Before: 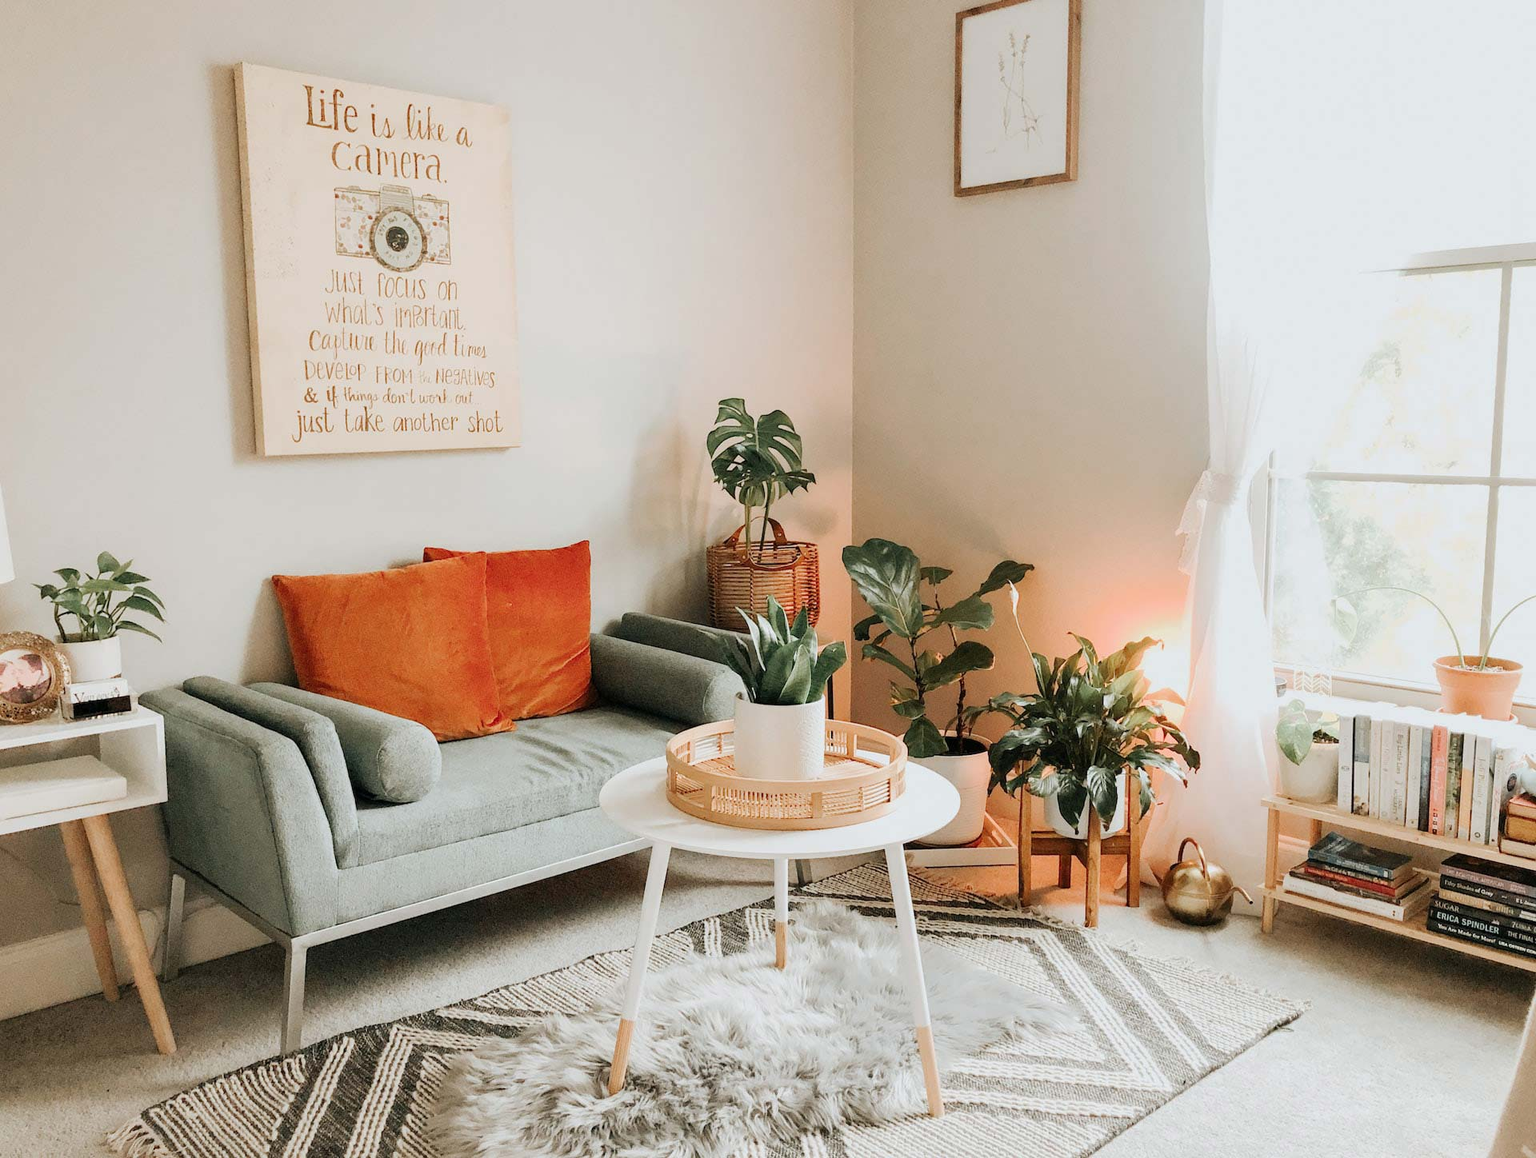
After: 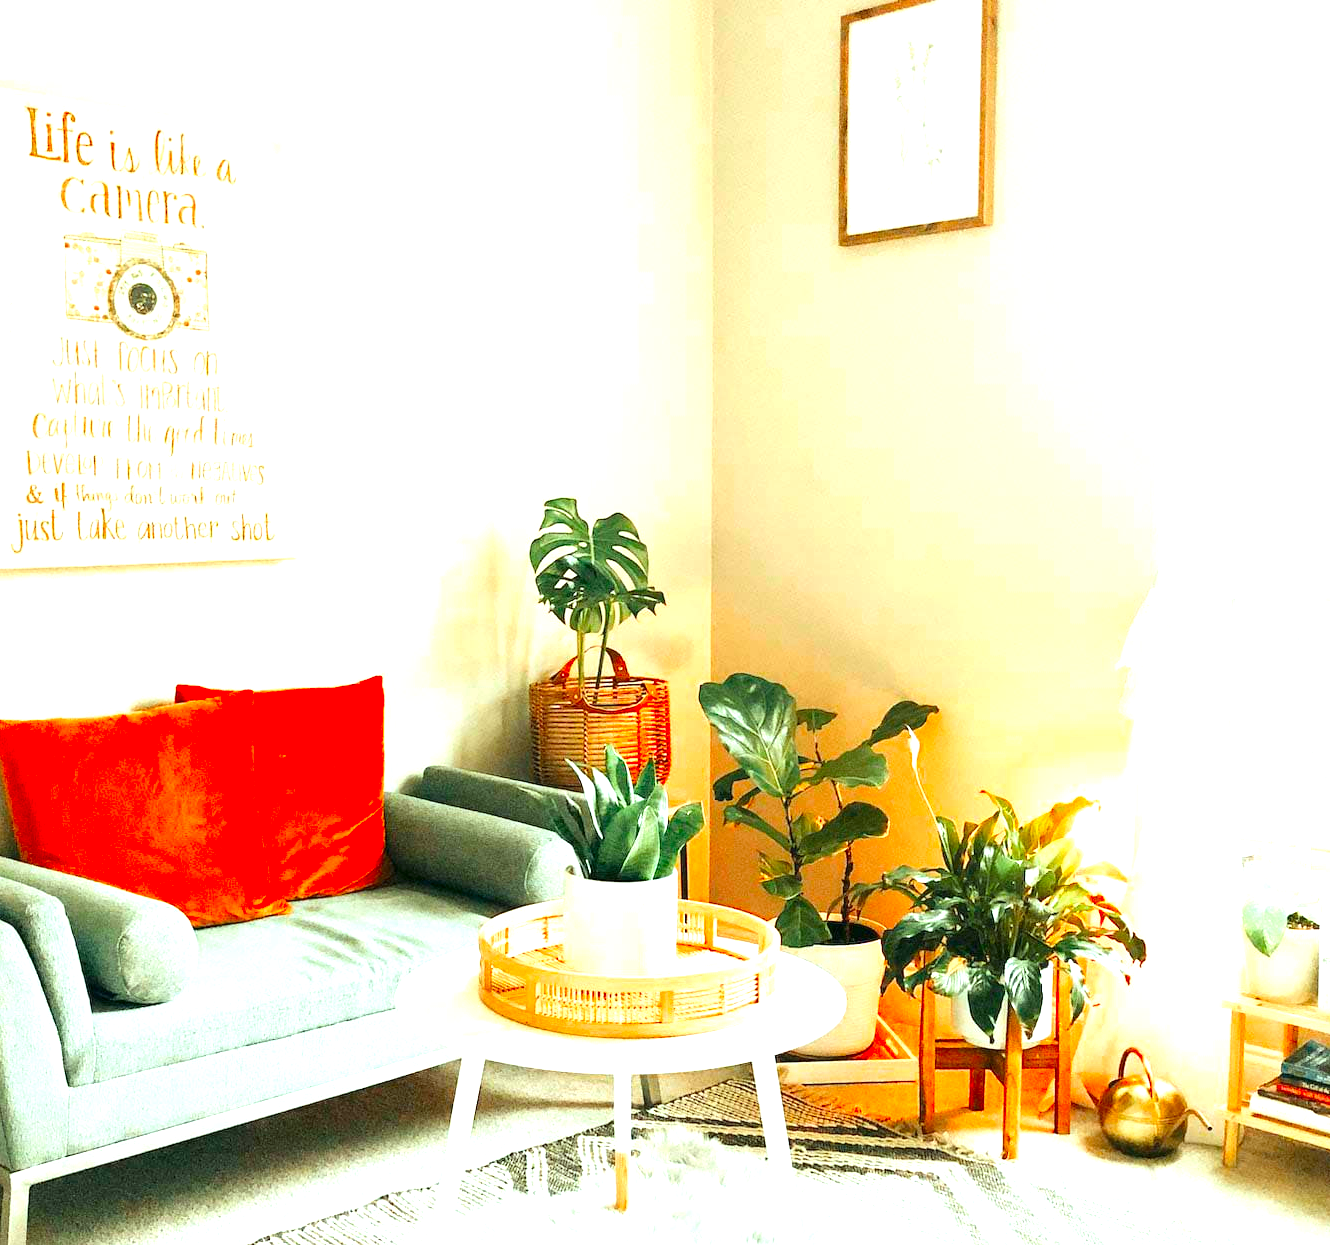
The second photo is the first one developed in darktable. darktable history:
vibrance: vibrance 100%
exposure: black level correction 0, exposure 1.388 EV, compensate exposure bias true, compensate highlight preservation false
crop: left 18.479%, right 12.2%, bottom 13.971%
color correction: highlights a* -7.33, highlights b* 1.26, shadows a* -3.55, saturation 1.4
